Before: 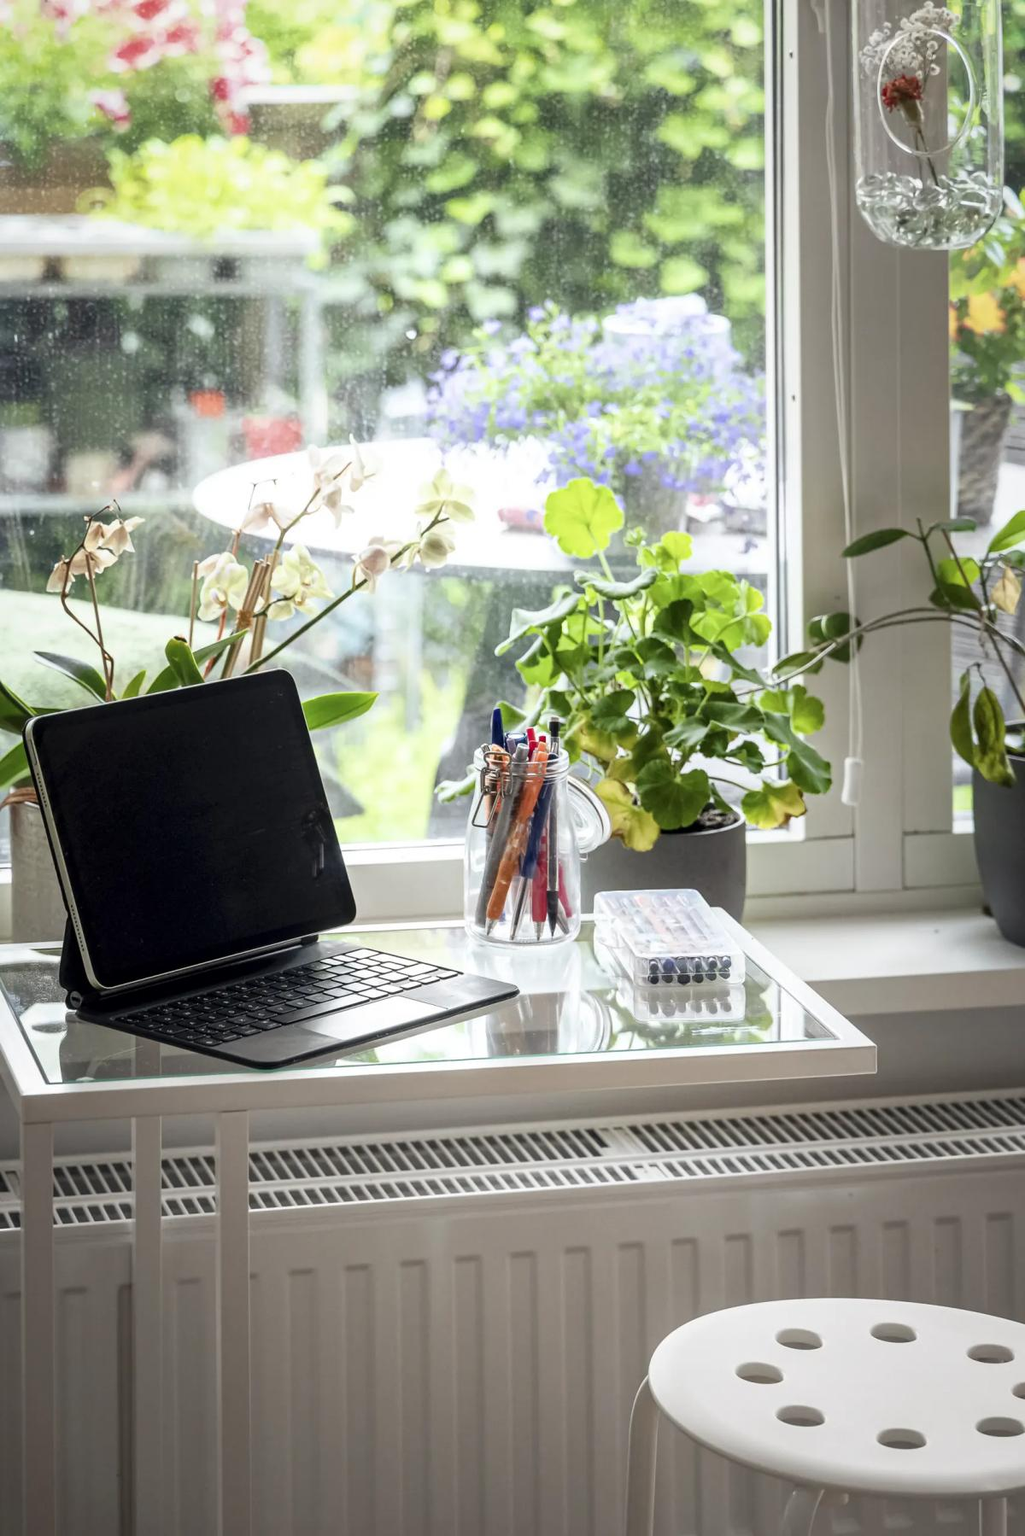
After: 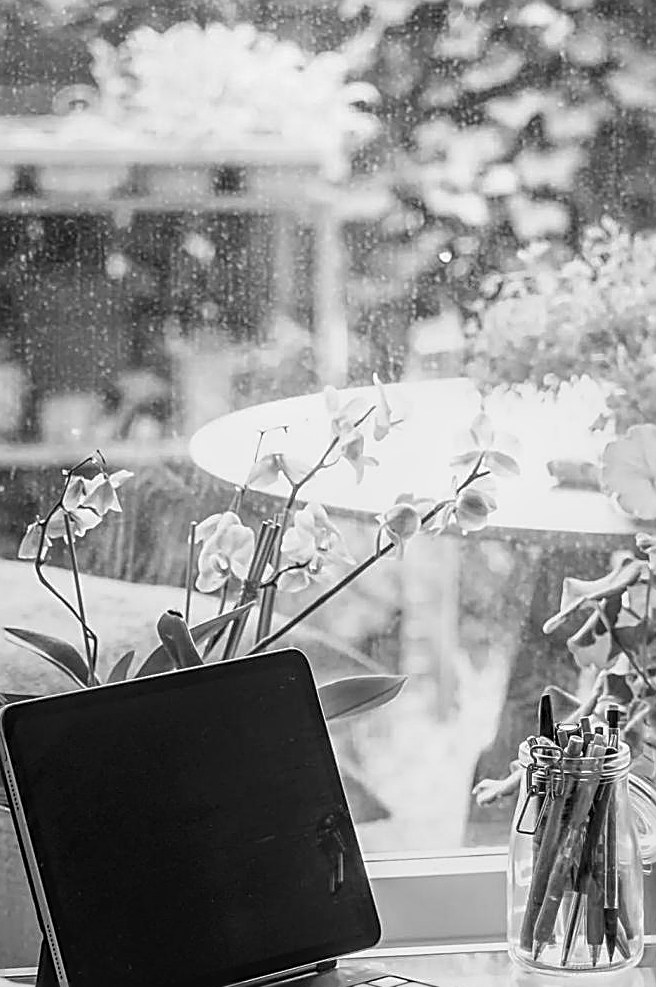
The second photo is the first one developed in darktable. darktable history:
monochrome: a 26.22, b 42.67, size 0.8
local contrast: on, module defaults
sharpen: amount 1
crop and rotate: left 3.047%, top 7.509%, right 42.236%, bottom 37.598%
